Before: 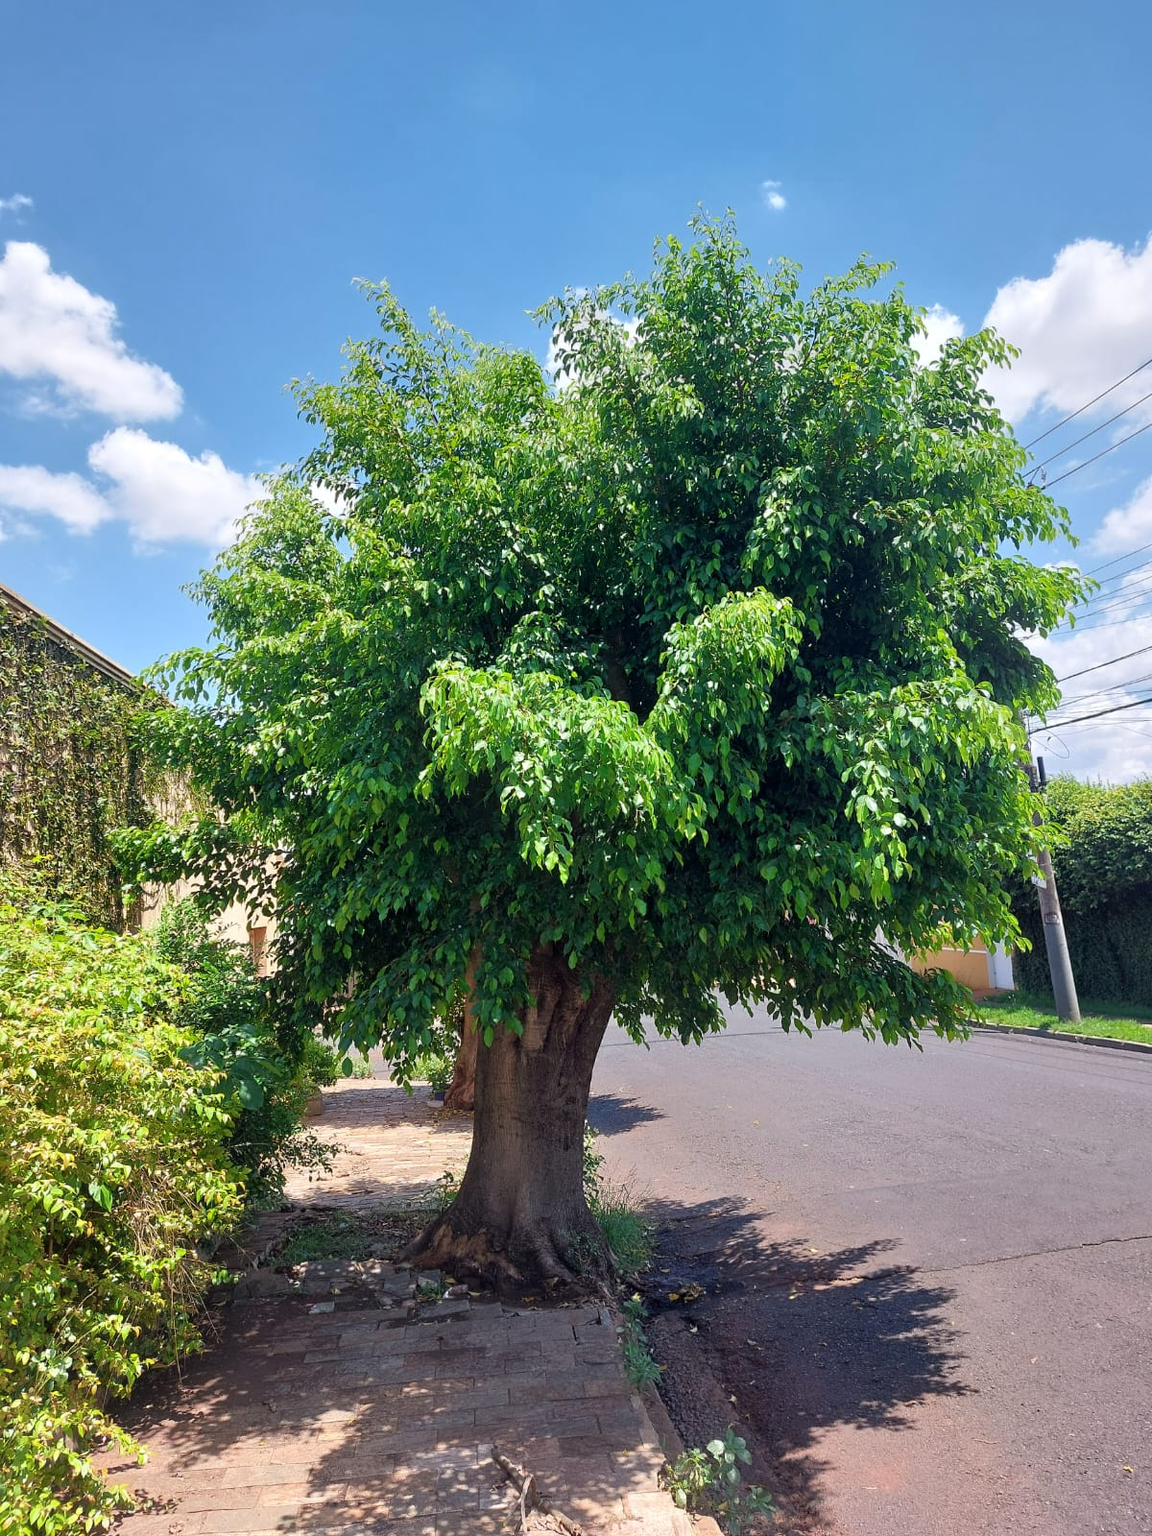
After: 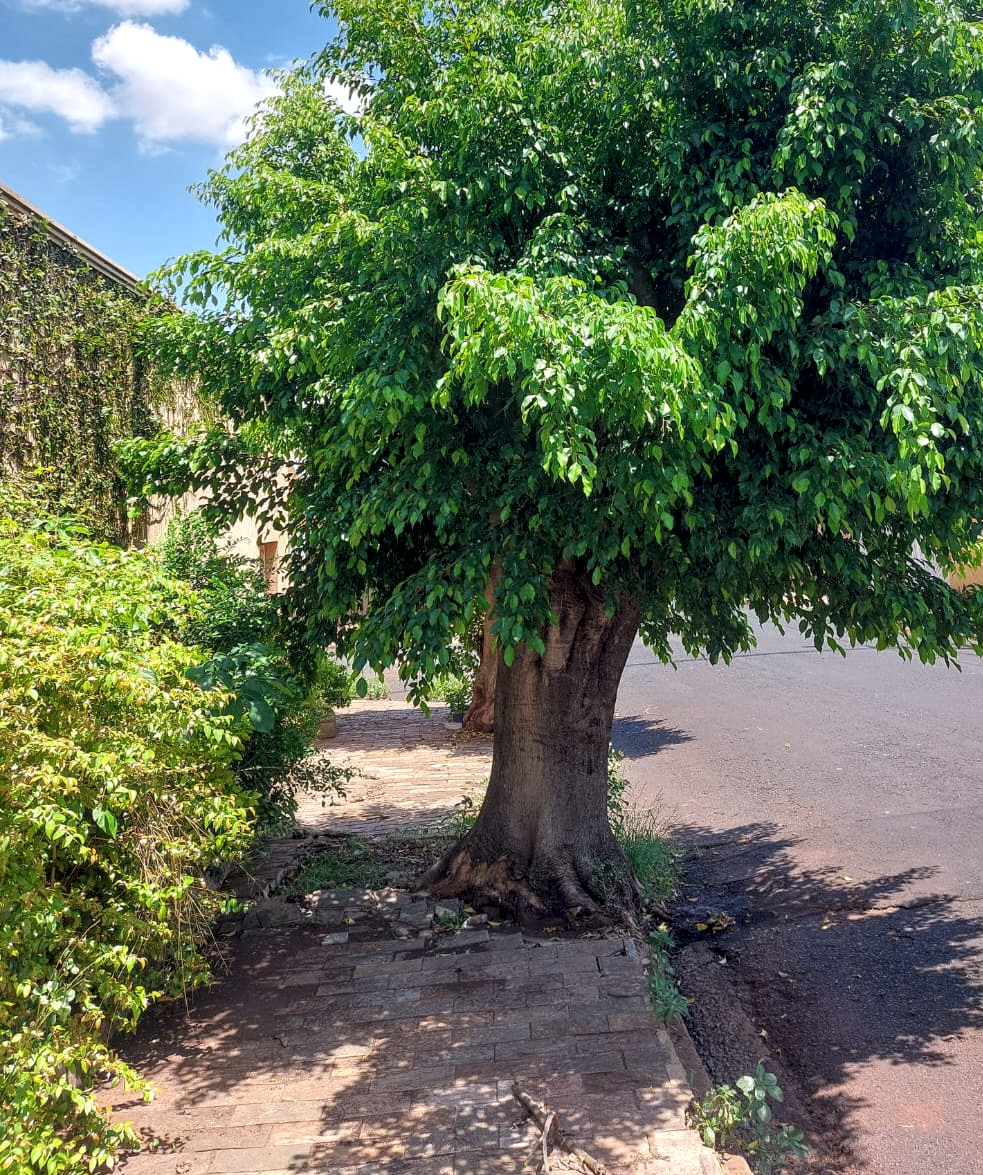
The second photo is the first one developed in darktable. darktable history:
crop: top 26.553%, right 18.013%
local contrast: highlights 93%, shadows 86%, detail 160%, midtone range 0.2
